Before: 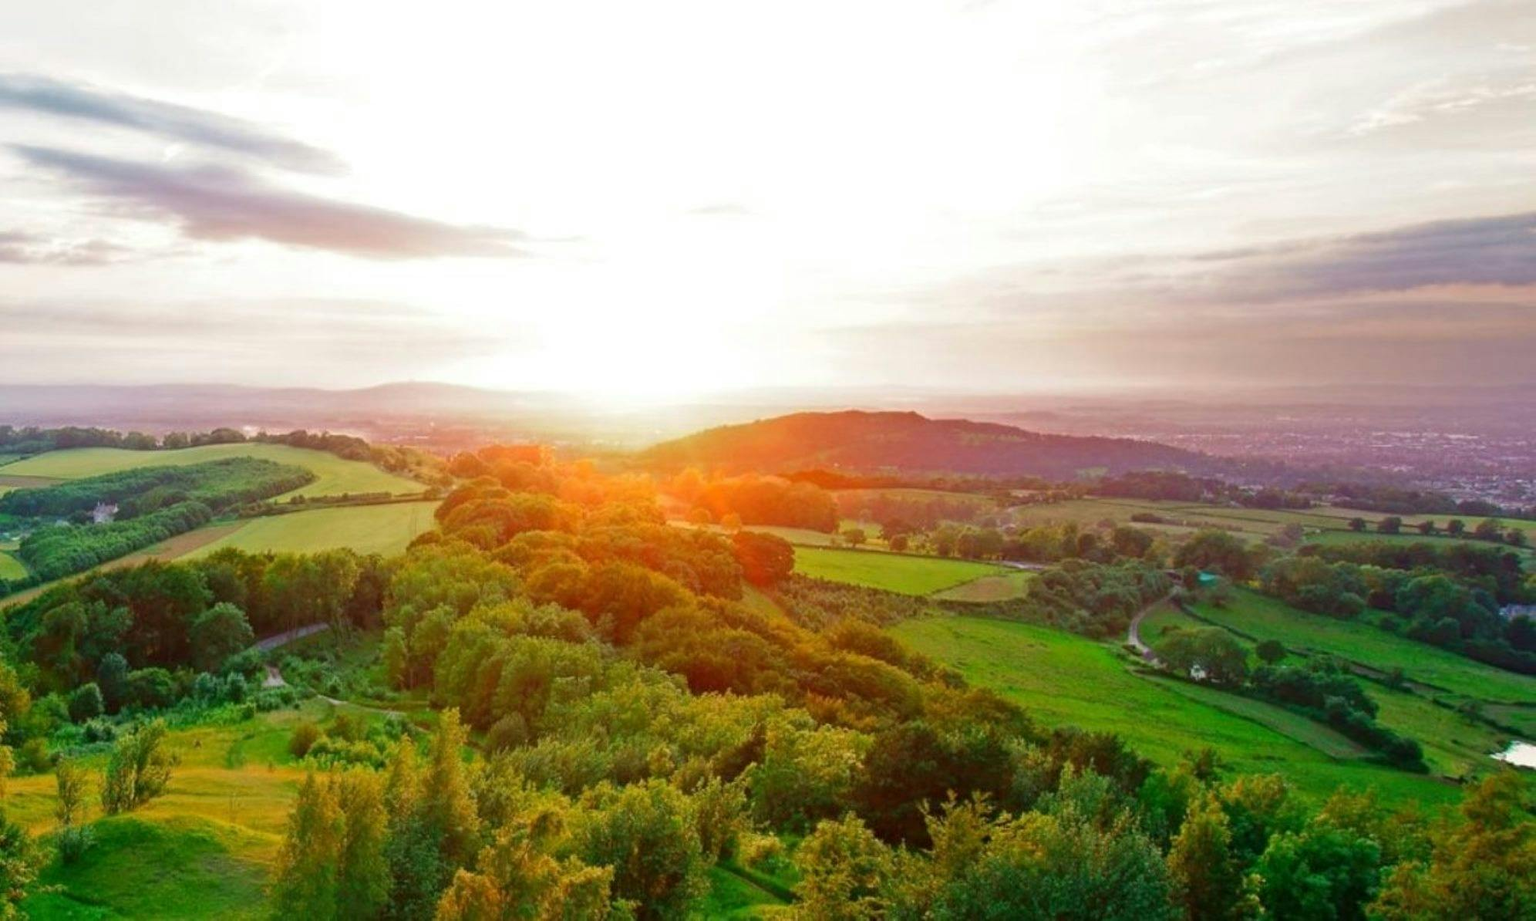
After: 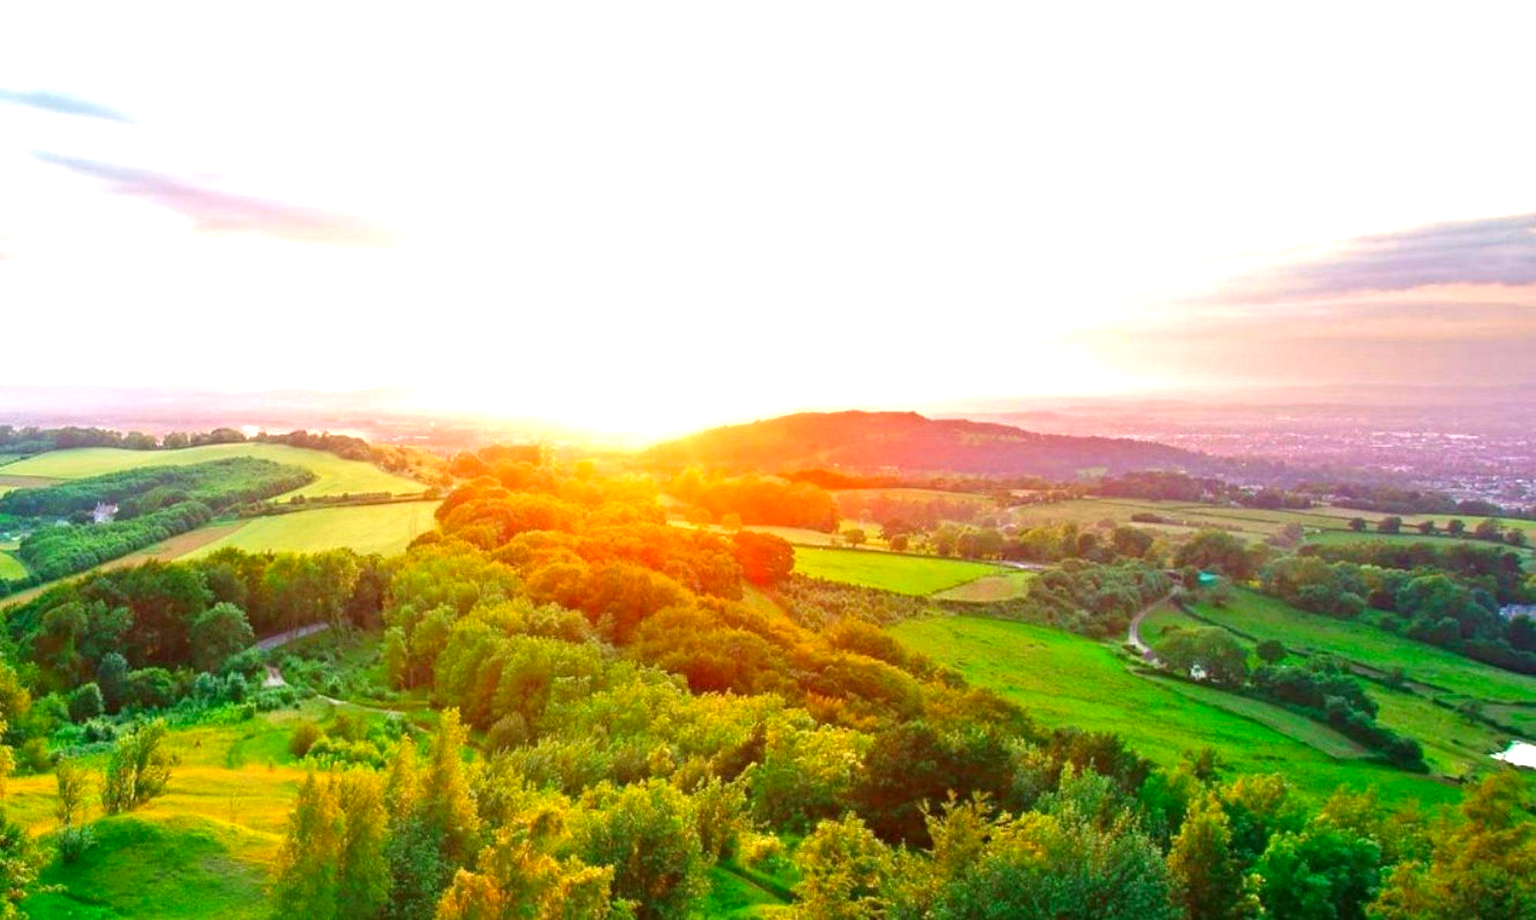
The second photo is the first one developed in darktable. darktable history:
contrast brightness saturation: saturation 0.122
exposure: exposure 1 EV, compensate highlight preservation false
